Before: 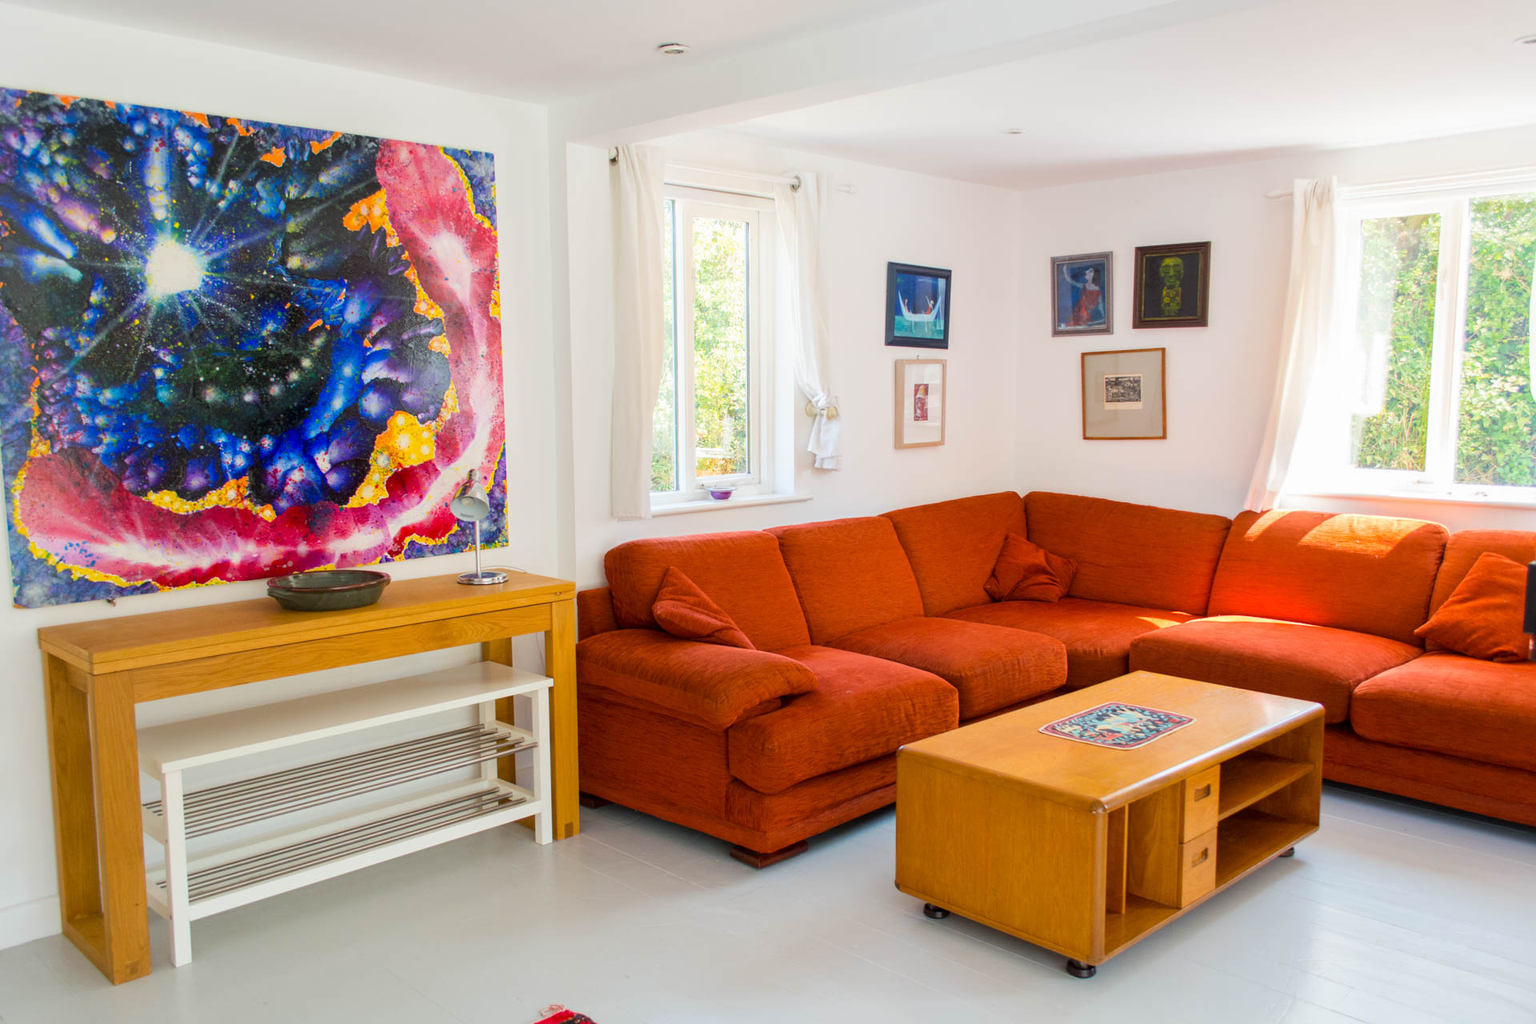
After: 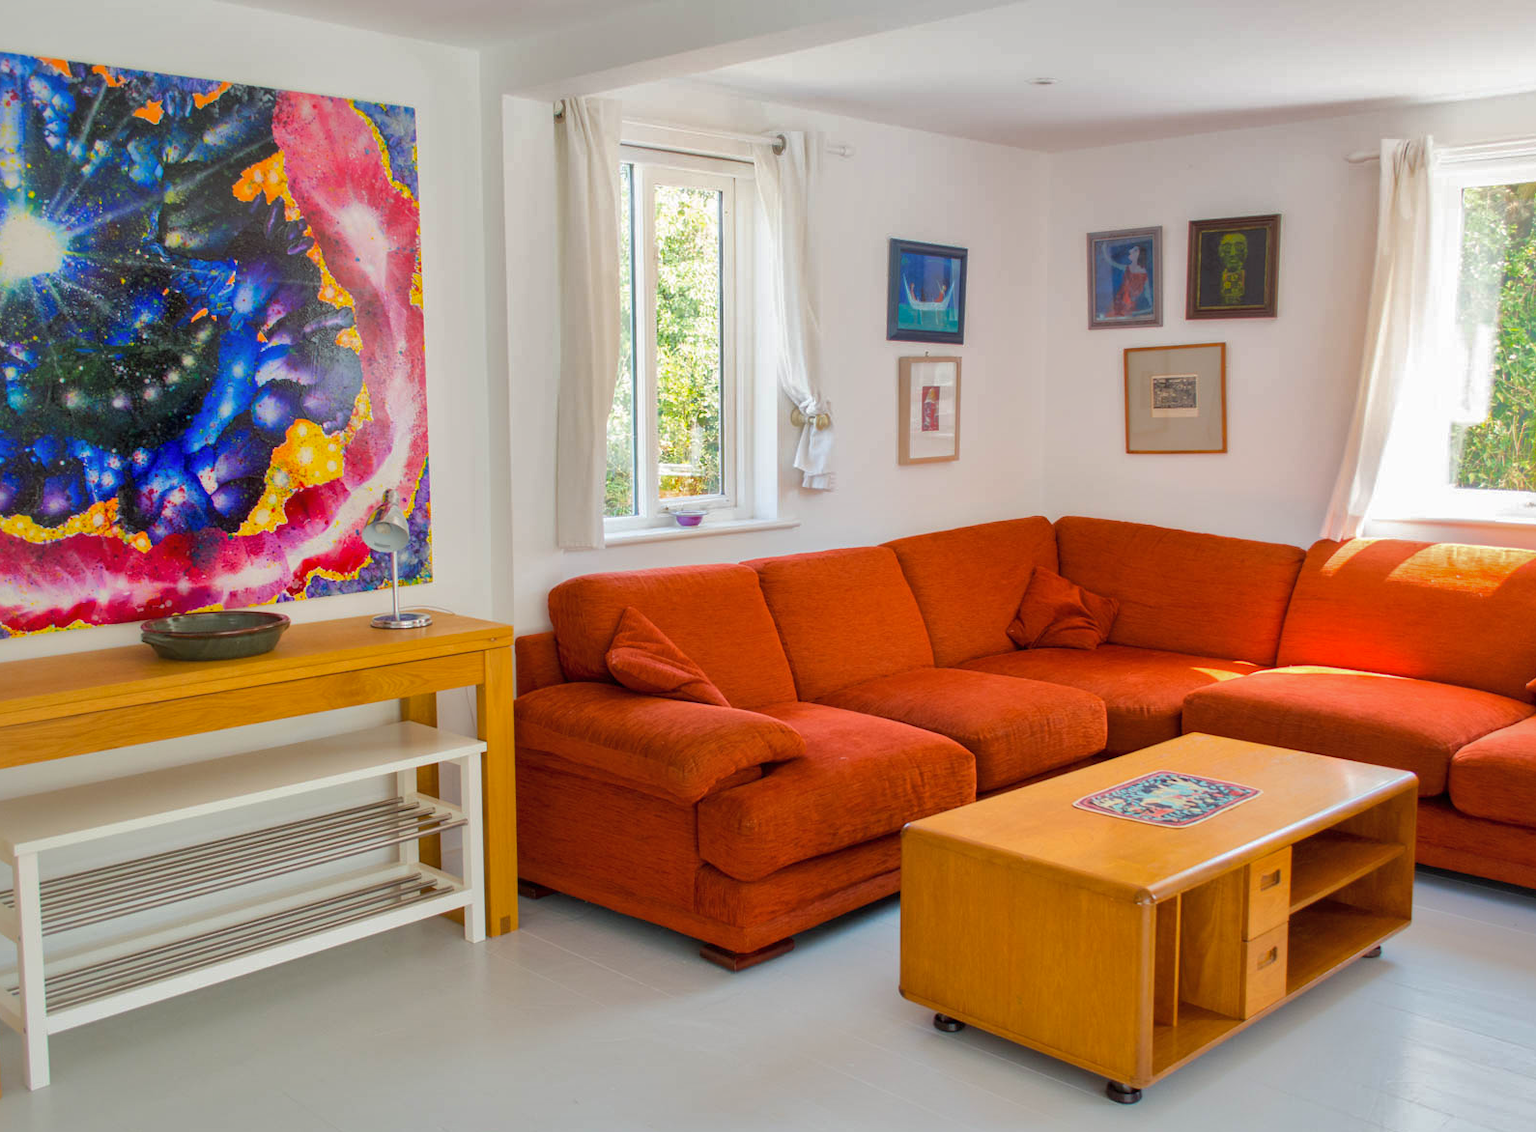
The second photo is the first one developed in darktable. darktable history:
shadows and highlights: shadows 40, highlights -60
crop: left 9.807%, top 6.259%, right 7.334%, bottom 2.177%
white balance: red 1, blue 1
